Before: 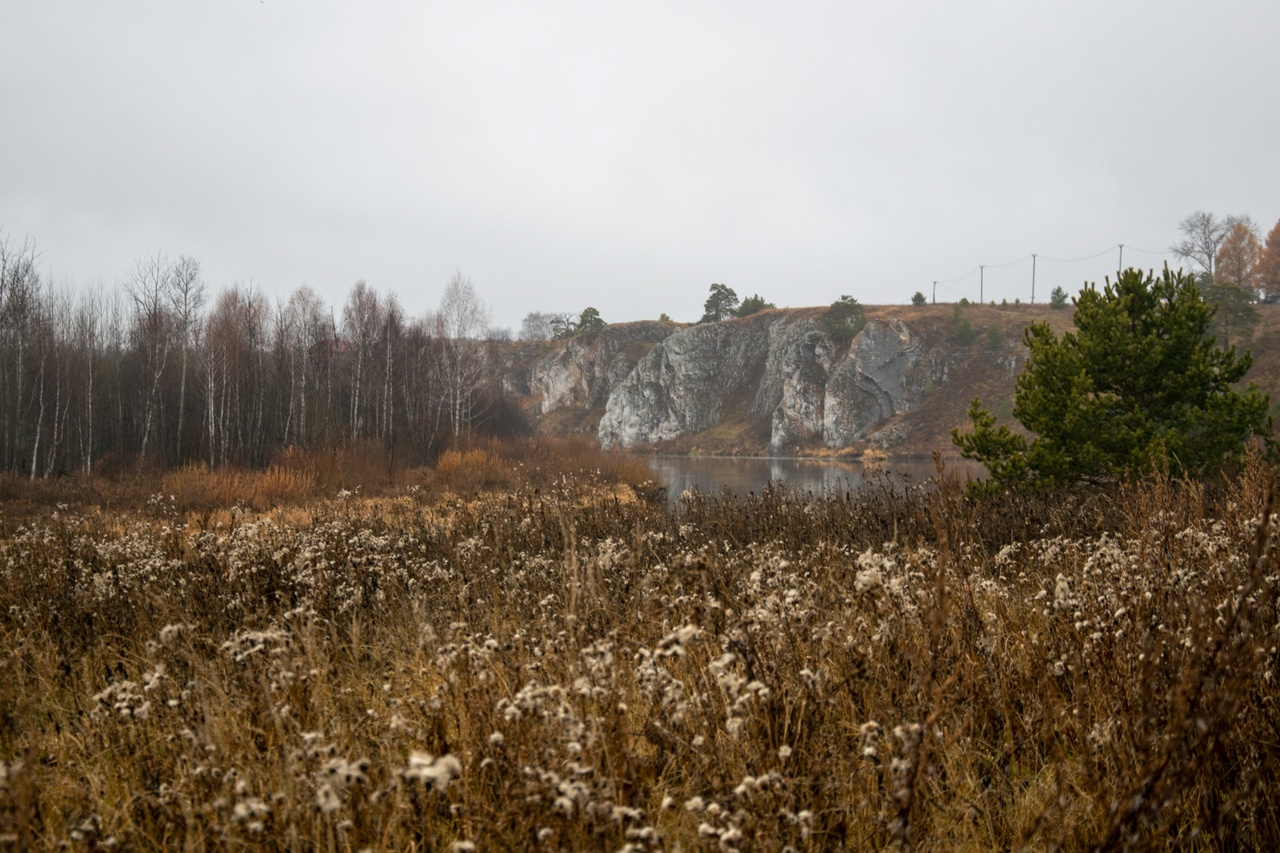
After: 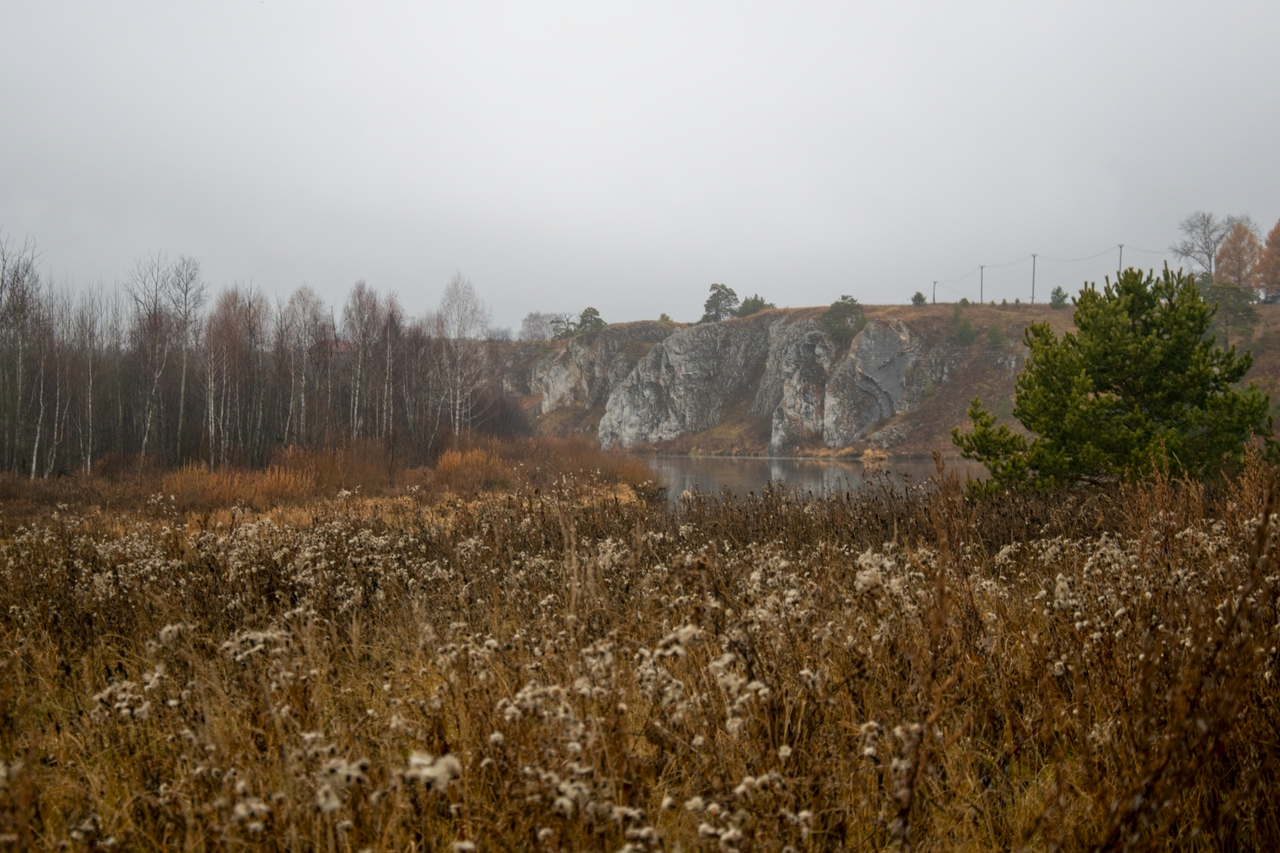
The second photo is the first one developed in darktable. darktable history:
shadows and highlights: shadows -40.15, highlights 62.88, soften with gaussian
tone equalizer: -8 EV 0.25 EV, -7 EV 0.417 EV, -6 EV 0.417 EV, -5 EV 0.25 EV, -3 EV -0.25 EV, -2 EV -0.417 EV, -1 EV -0.417 EV, +0 EV -0.25 EV, edges refinement/feathering 500, mask exposure compensation -1.57 EV, preserve details guided filter
